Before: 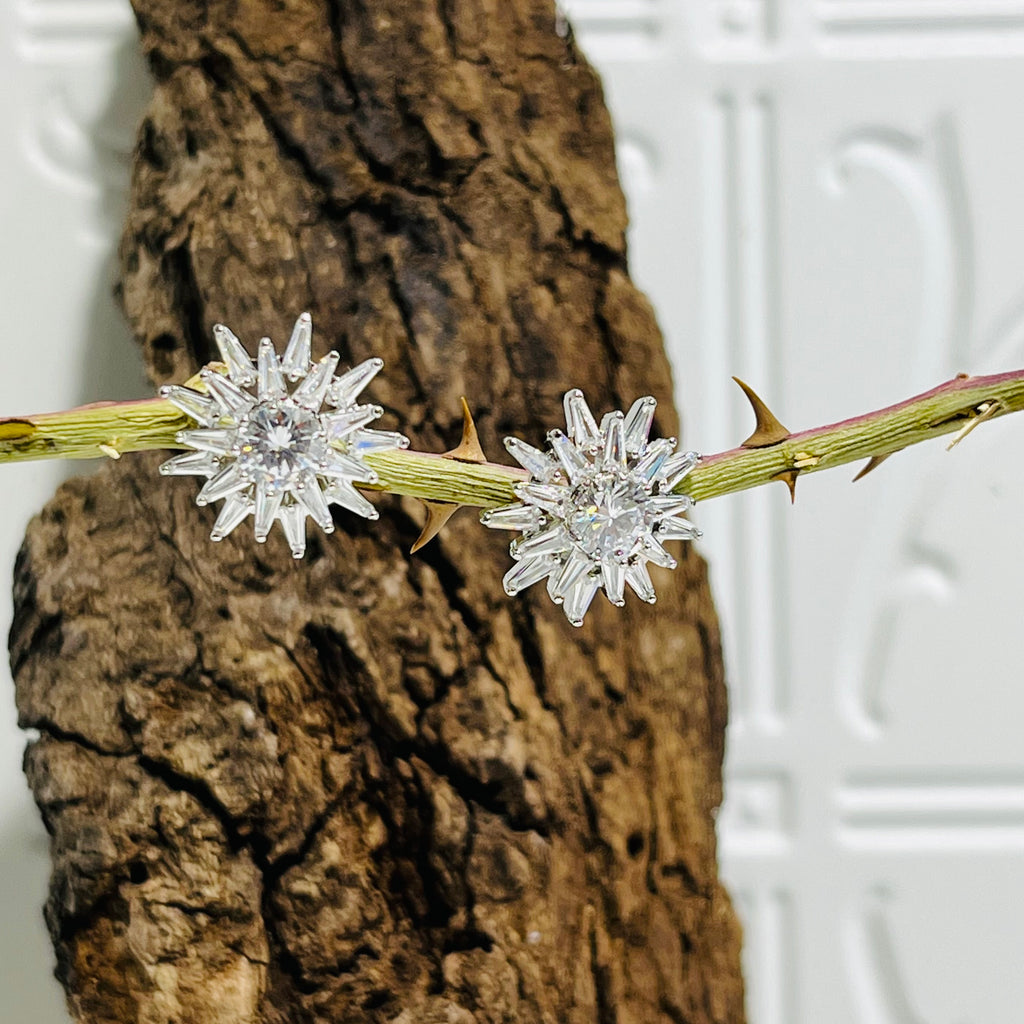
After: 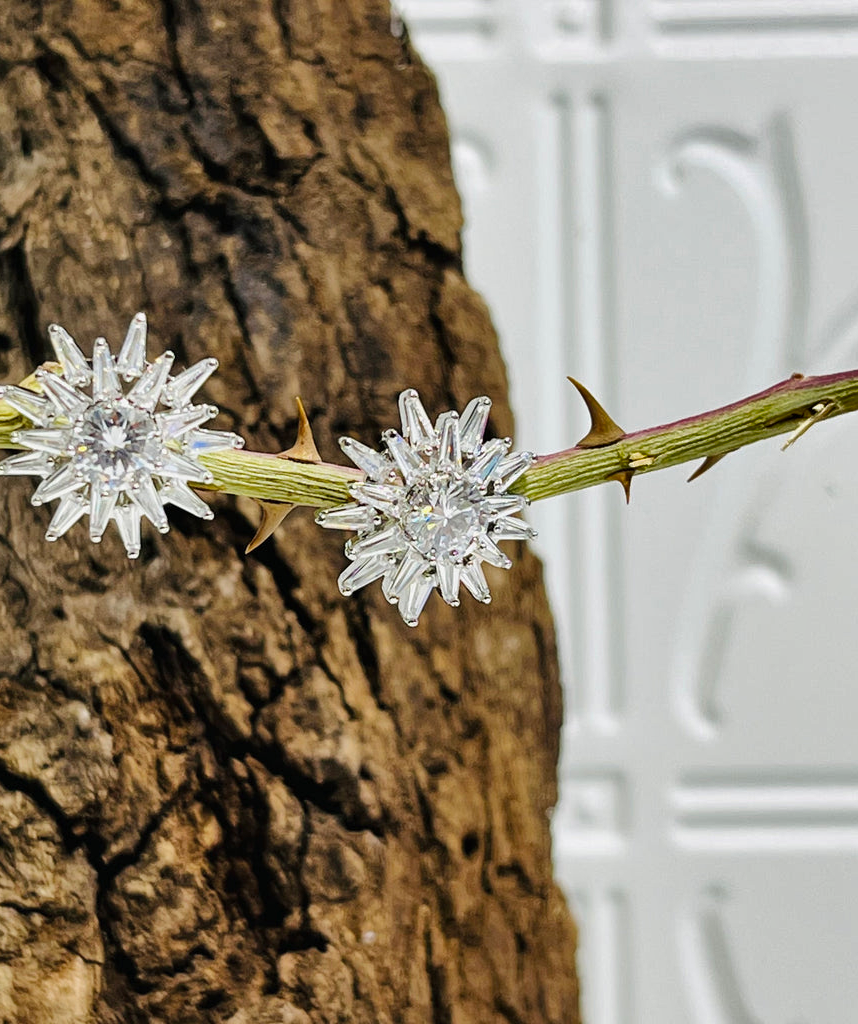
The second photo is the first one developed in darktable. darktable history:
shadows and highlights: shadows color adjustment 97.66%, soften with gaussian
crop: left 16.145%
